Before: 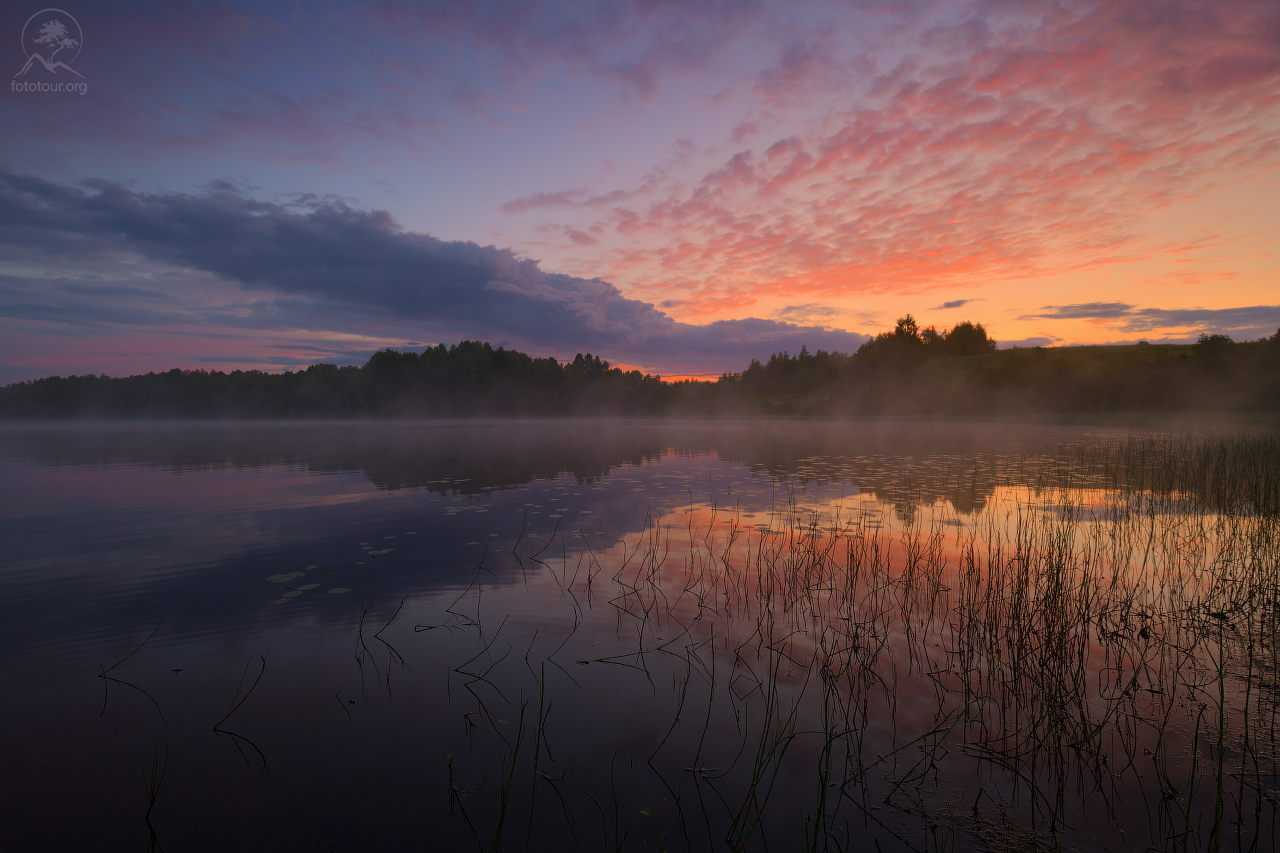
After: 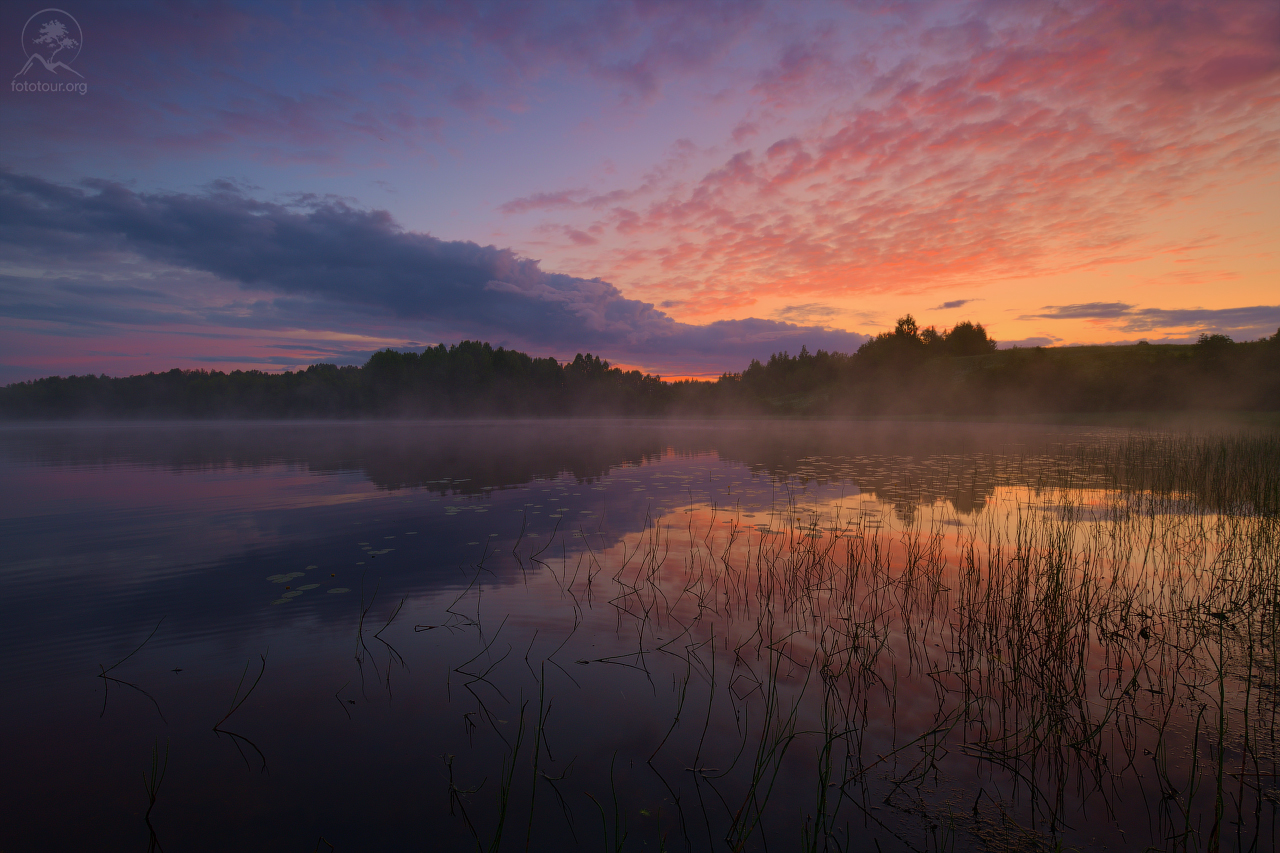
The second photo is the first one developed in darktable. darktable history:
velvia: strength 26.35%
exposure: exposure -0.064 EV, compensate exposure bias true, compensate highlight preservation false
tone equalizer: mask exposure compensation -0.492 EV
